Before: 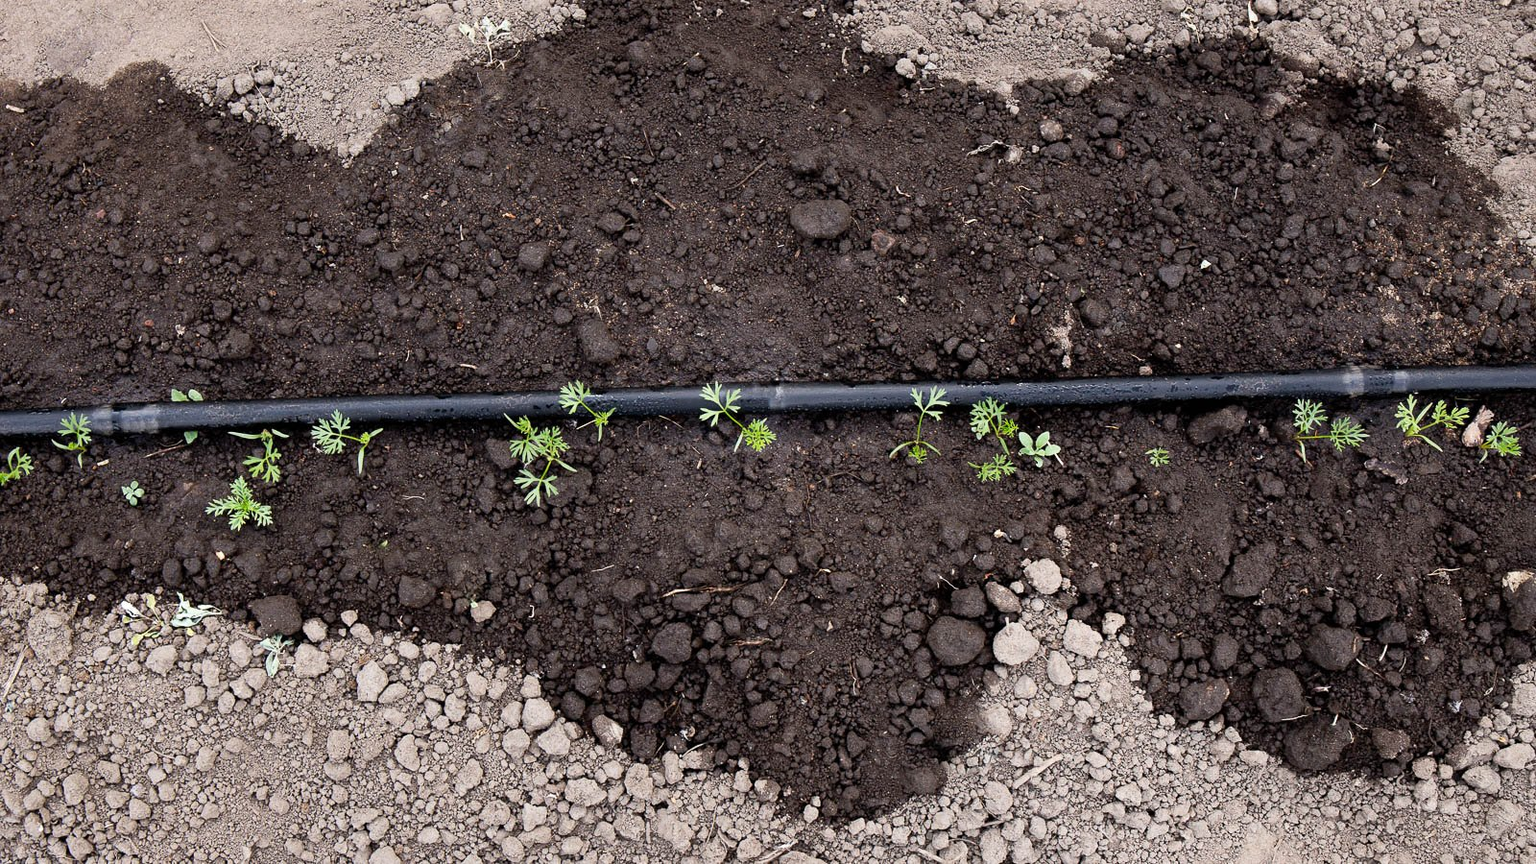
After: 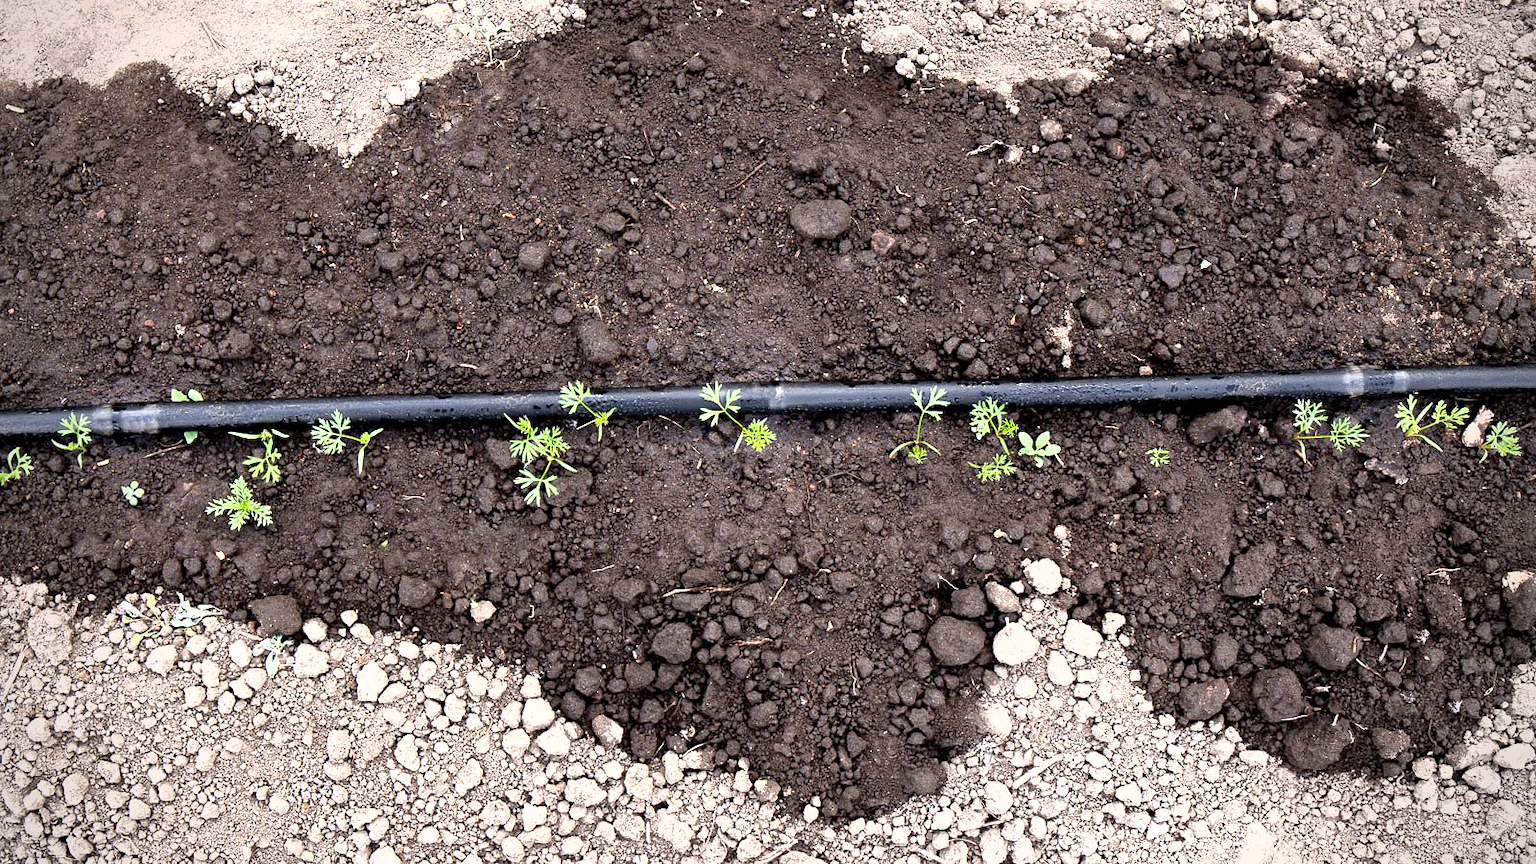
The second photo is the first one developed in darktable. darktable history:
vignetting: on, module defaults
exposure: black level correction 0.001, exposure 1 EV, compensate highlight preservation false
shadows and highlights: shadows 31.77, highlights -32.67, soften with gaussian
